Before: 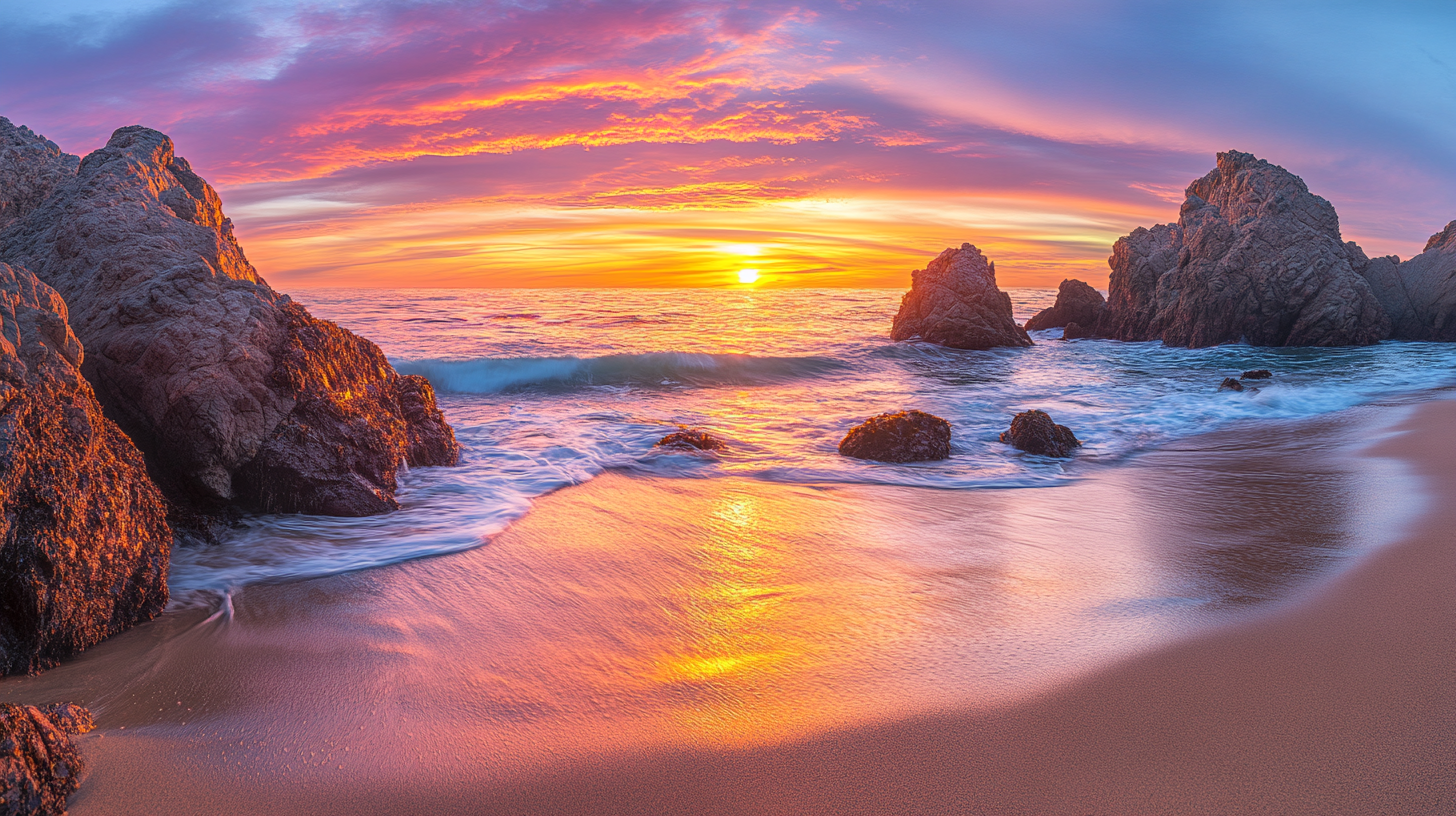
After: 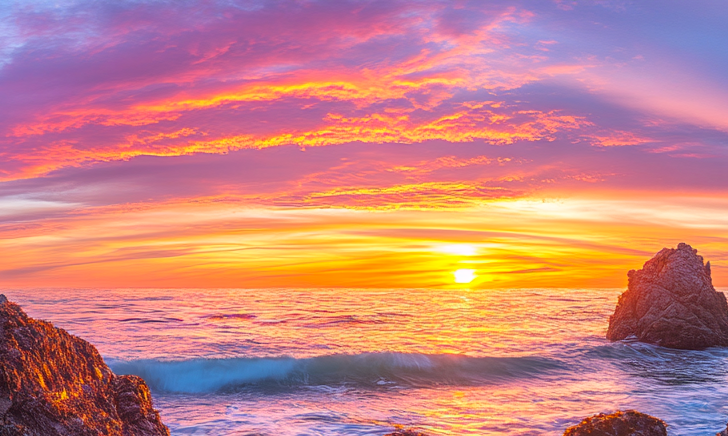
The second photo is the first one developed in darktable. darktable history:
crop: left 19.556%, right 30.401%, bottom 46.458%
contrast brightness saturation: saturation 0.1
white balance: red 1.009, blue 1.027
